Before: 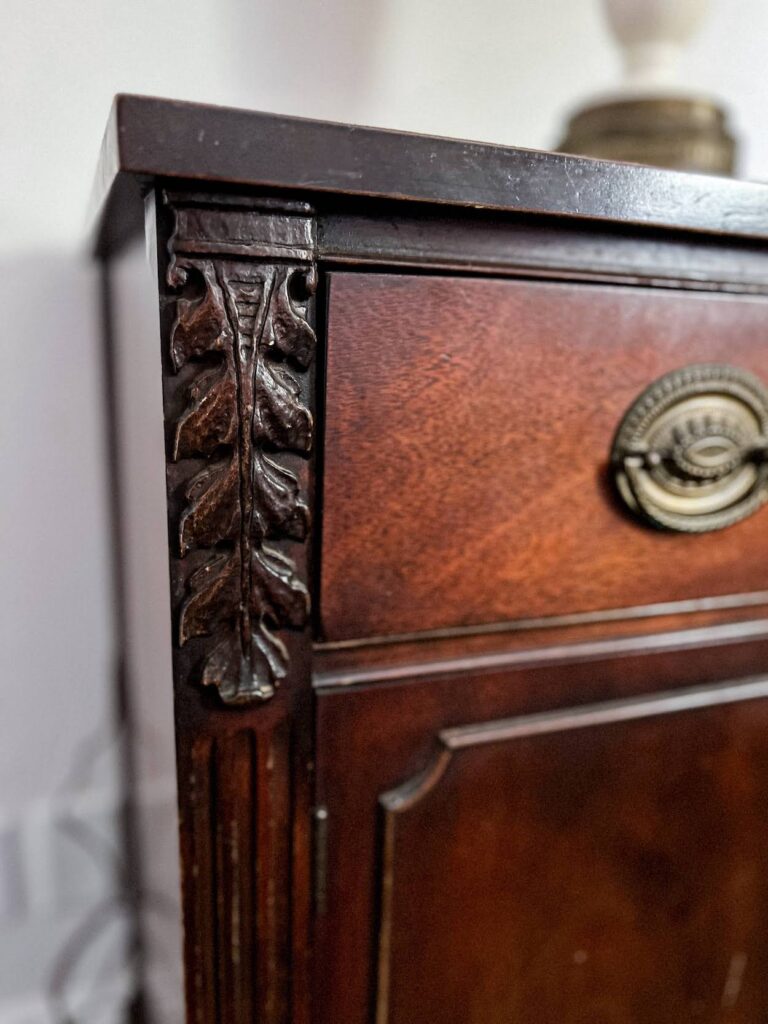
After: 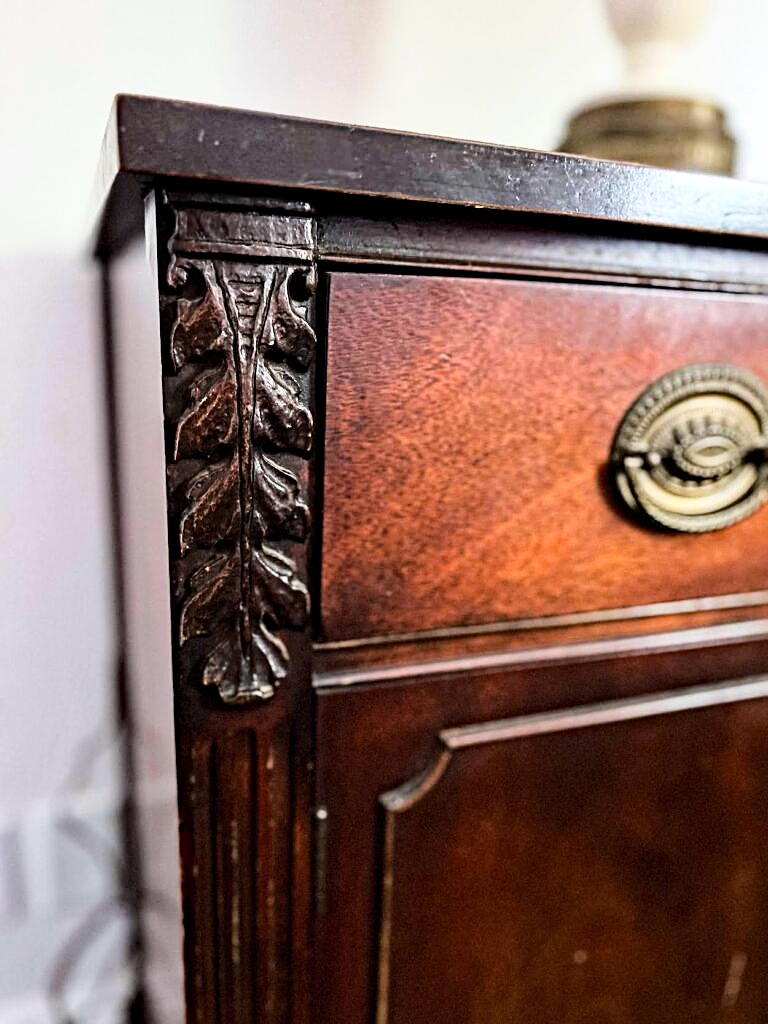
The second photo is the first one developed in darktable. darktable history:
haze removal: strength 0.294, distance 0.25, compatibility mode true, adaptive false
base curve: curves: ch0 [(0, 0) (0.028, 0.03) (0.121, 0.232) (0.46, 0.748) (0.859, 0.968) (1, 1)]
sharpen: on, module defaults
